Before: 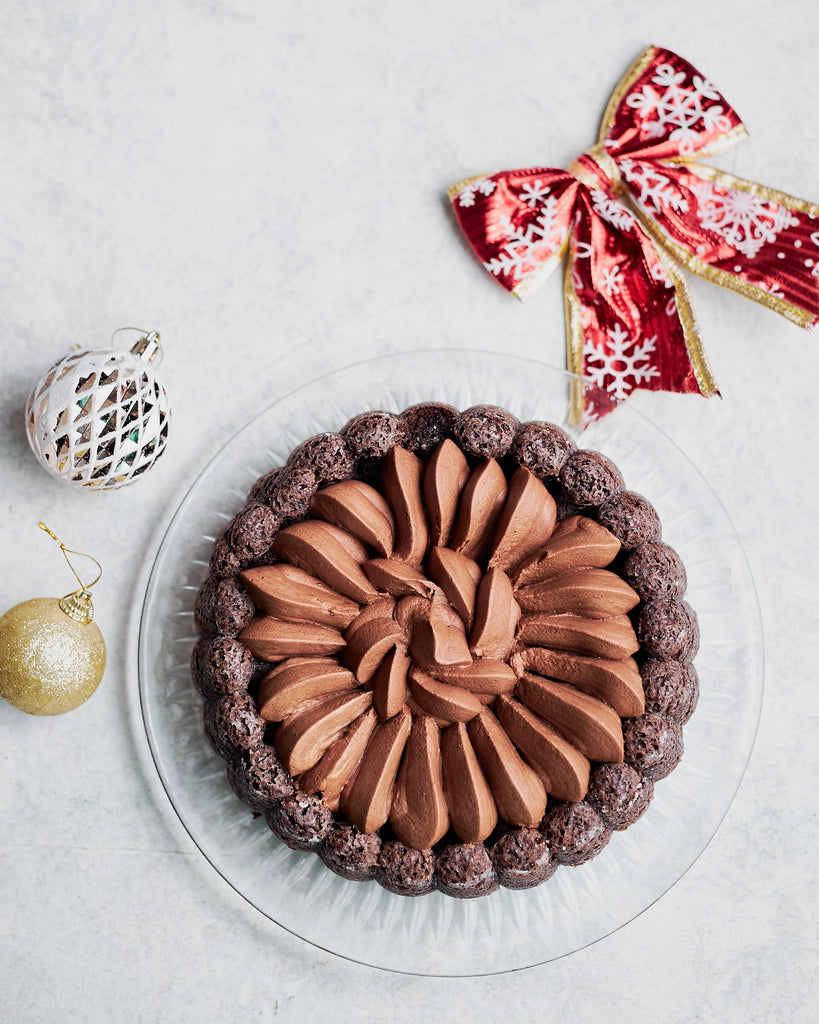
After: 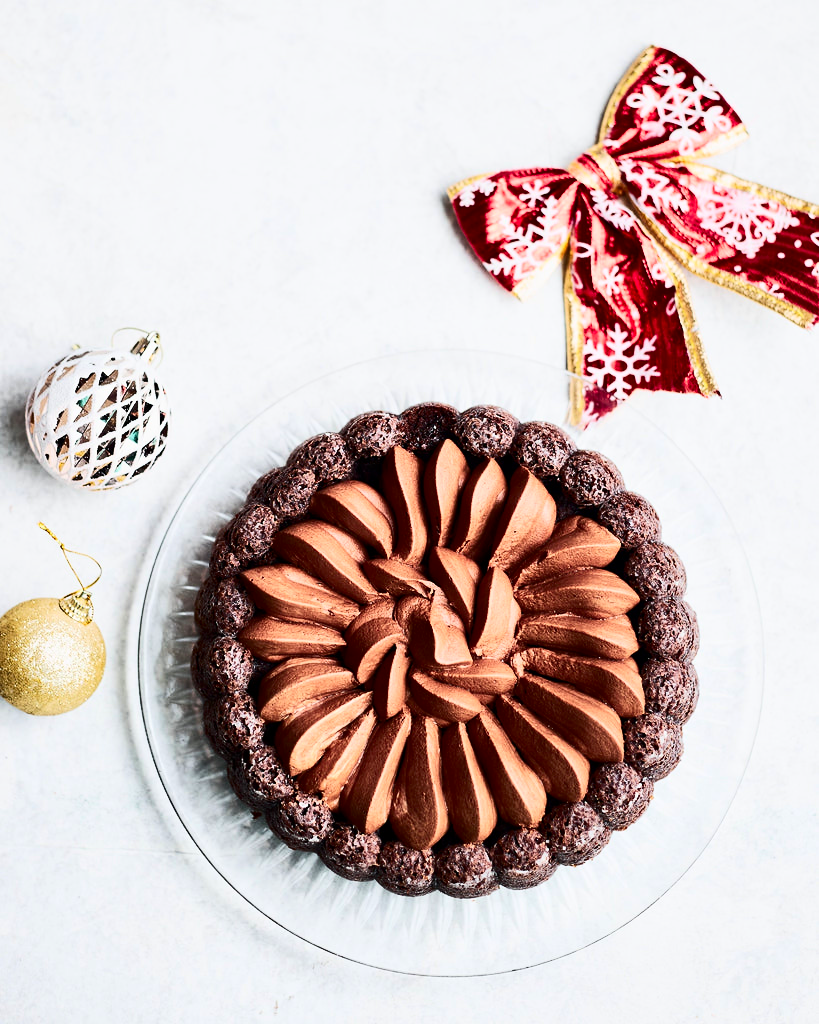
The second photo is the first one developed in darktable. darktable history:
local contrast: mode bilateral grid, contrast 15, coarseness 37, detail 105%, midtone range 0.2
tone equalizer: edges refinement/feathering 500, mask exposure compensation -1.57 EV, preserve details no
contrast brightness saturation: contrast 0.404, brightness 0.049, saturation 0.262
